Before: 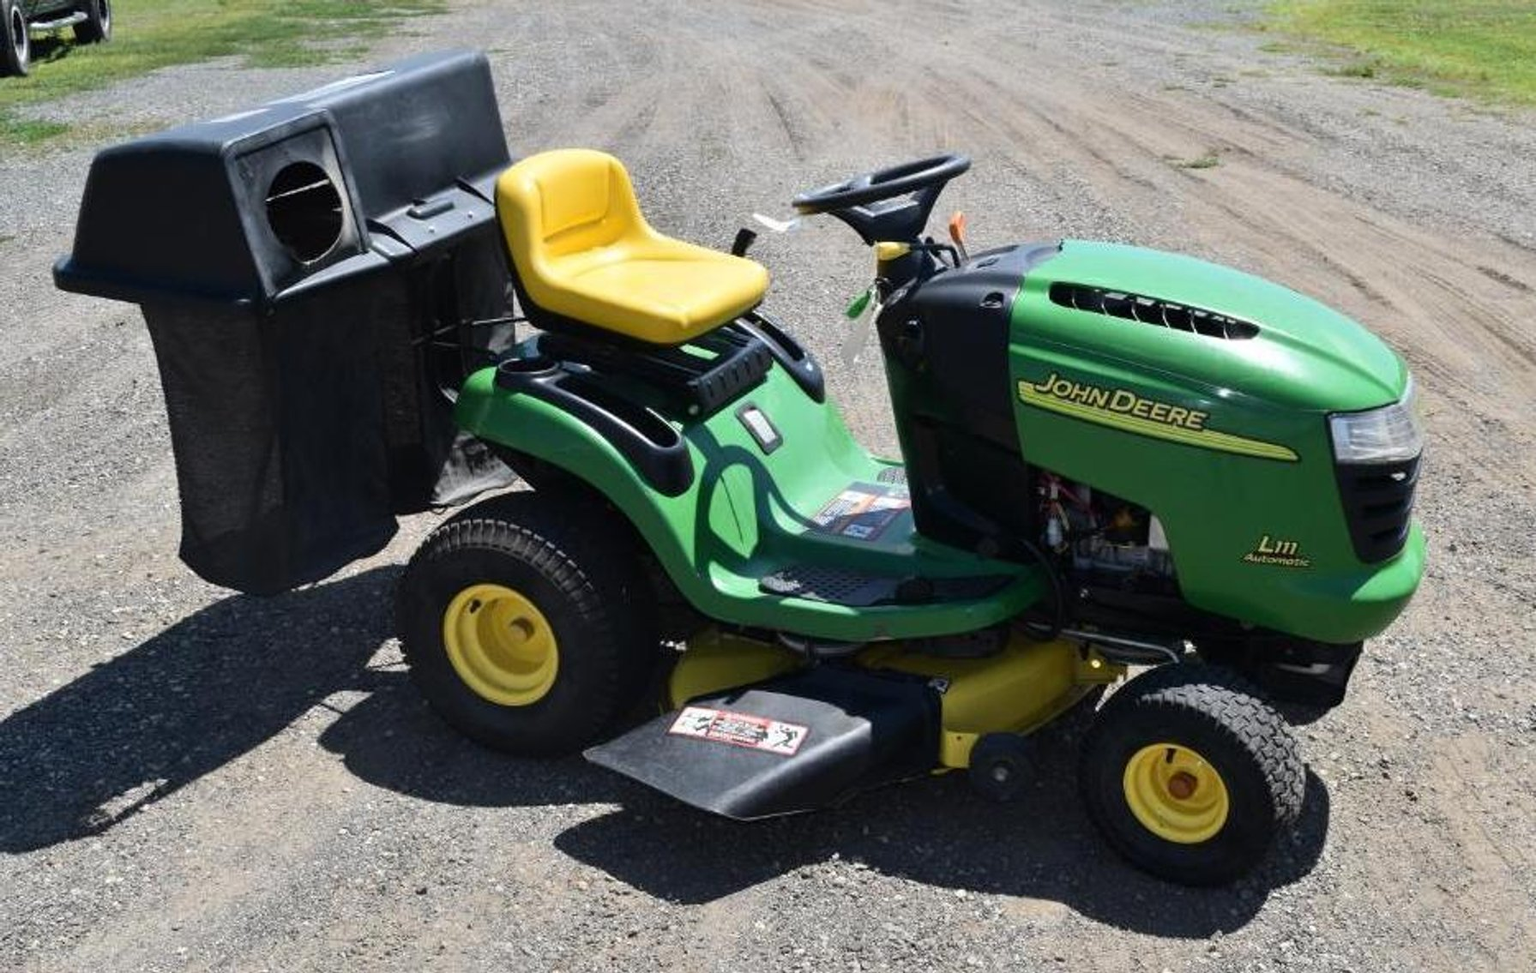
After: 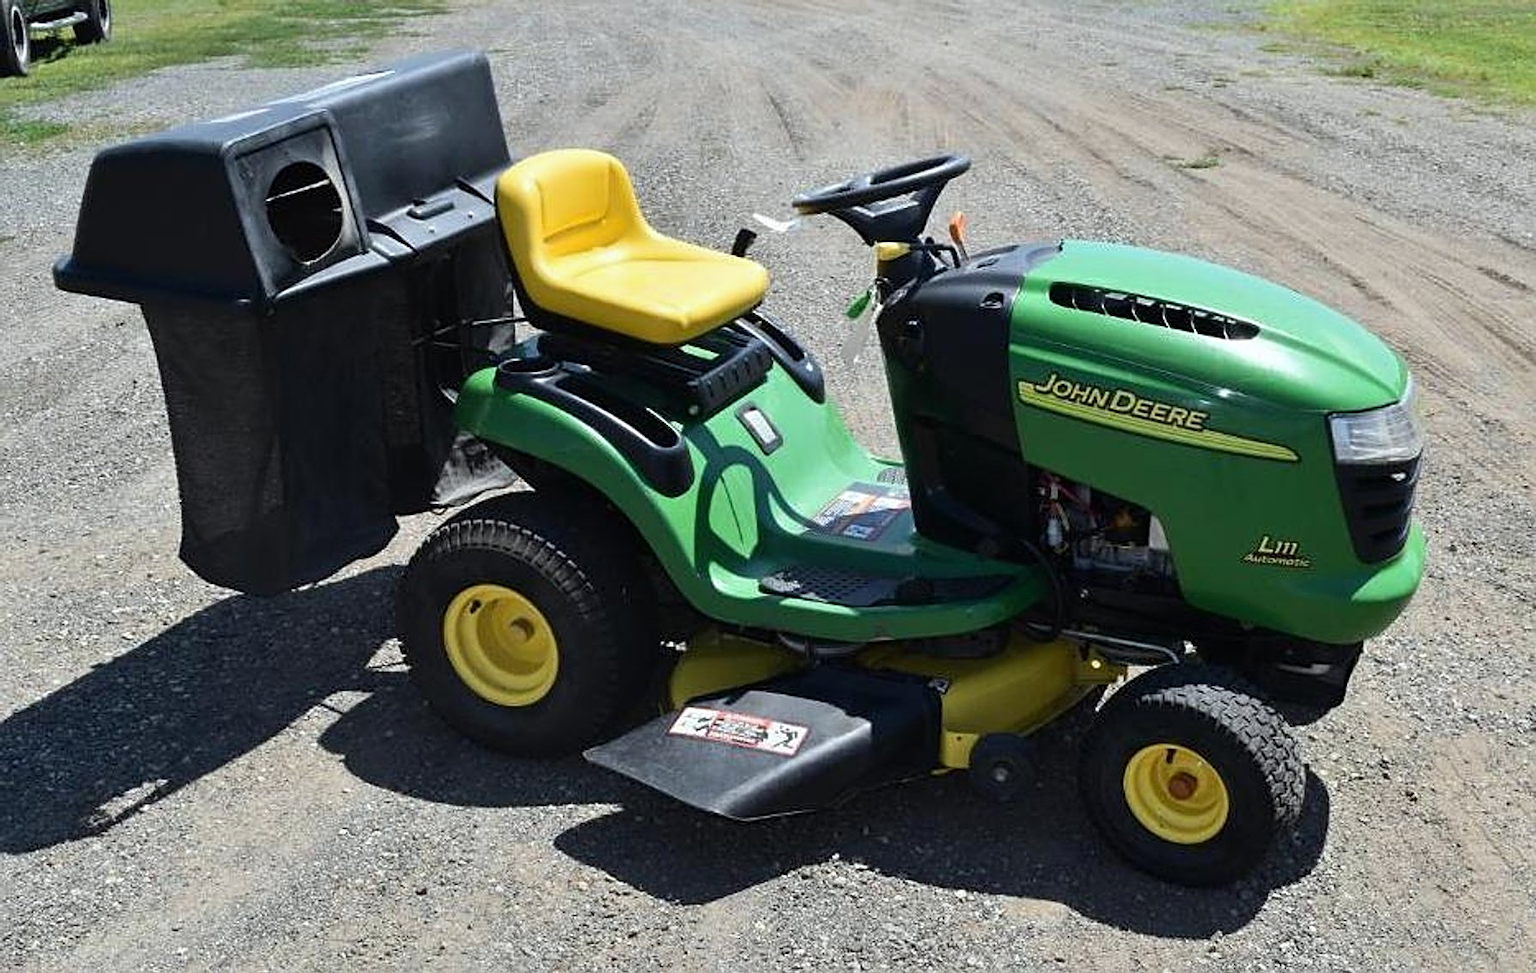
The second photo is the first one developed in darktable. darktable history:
sharpen: amount 0.575
white balance: red 0.978, blue 0.999
